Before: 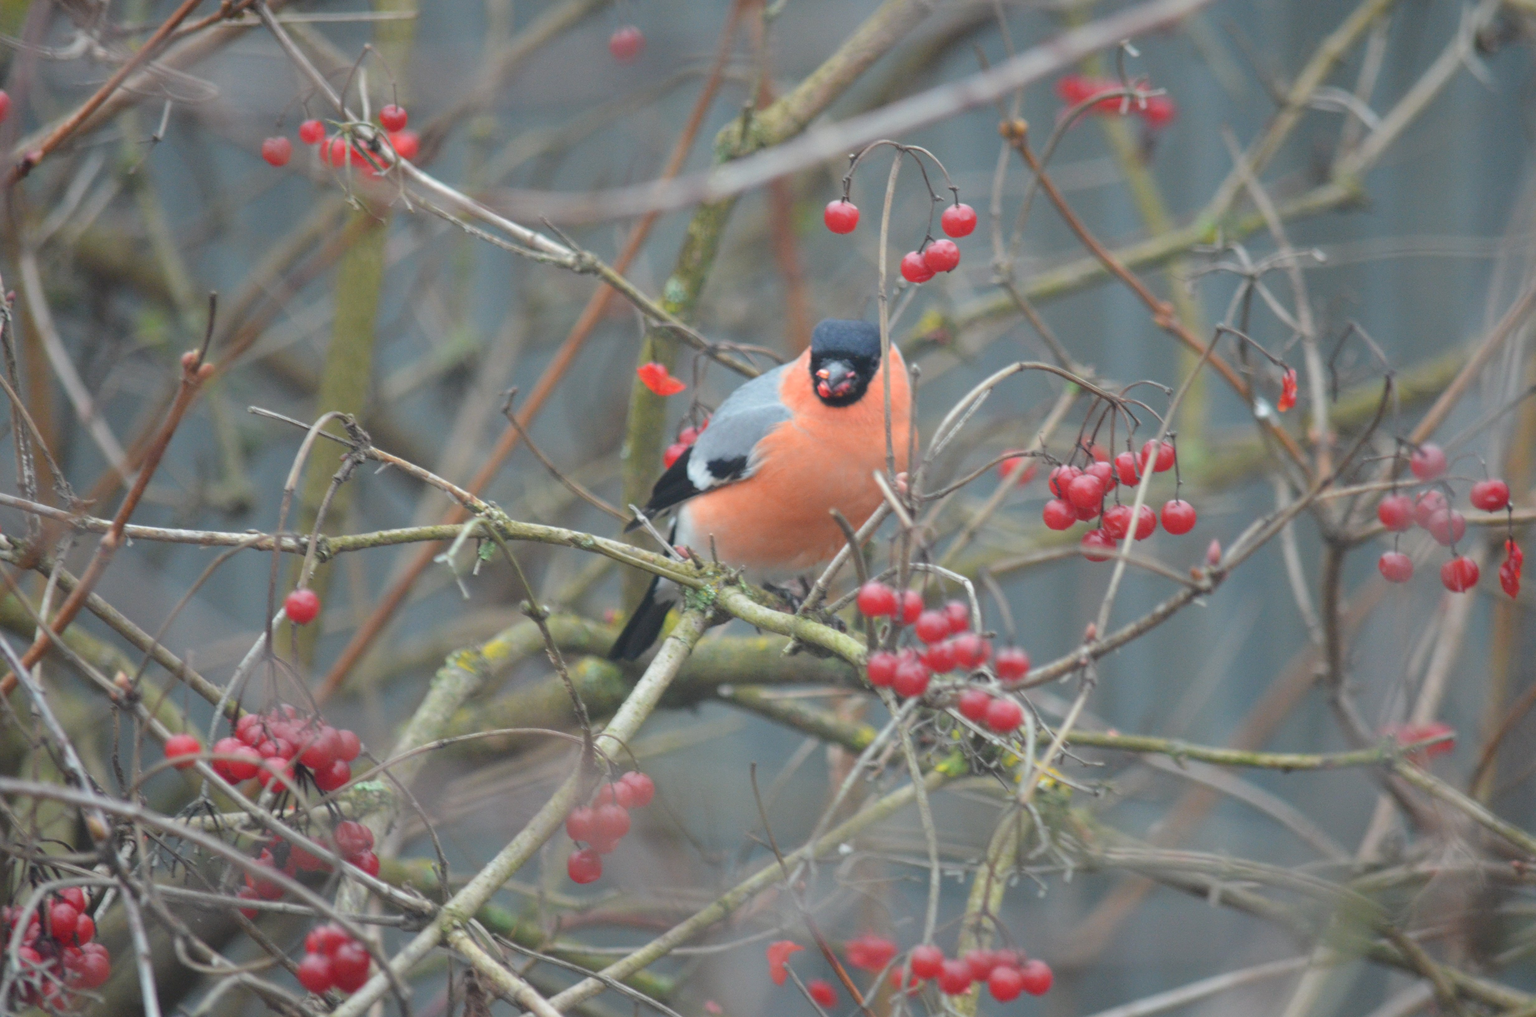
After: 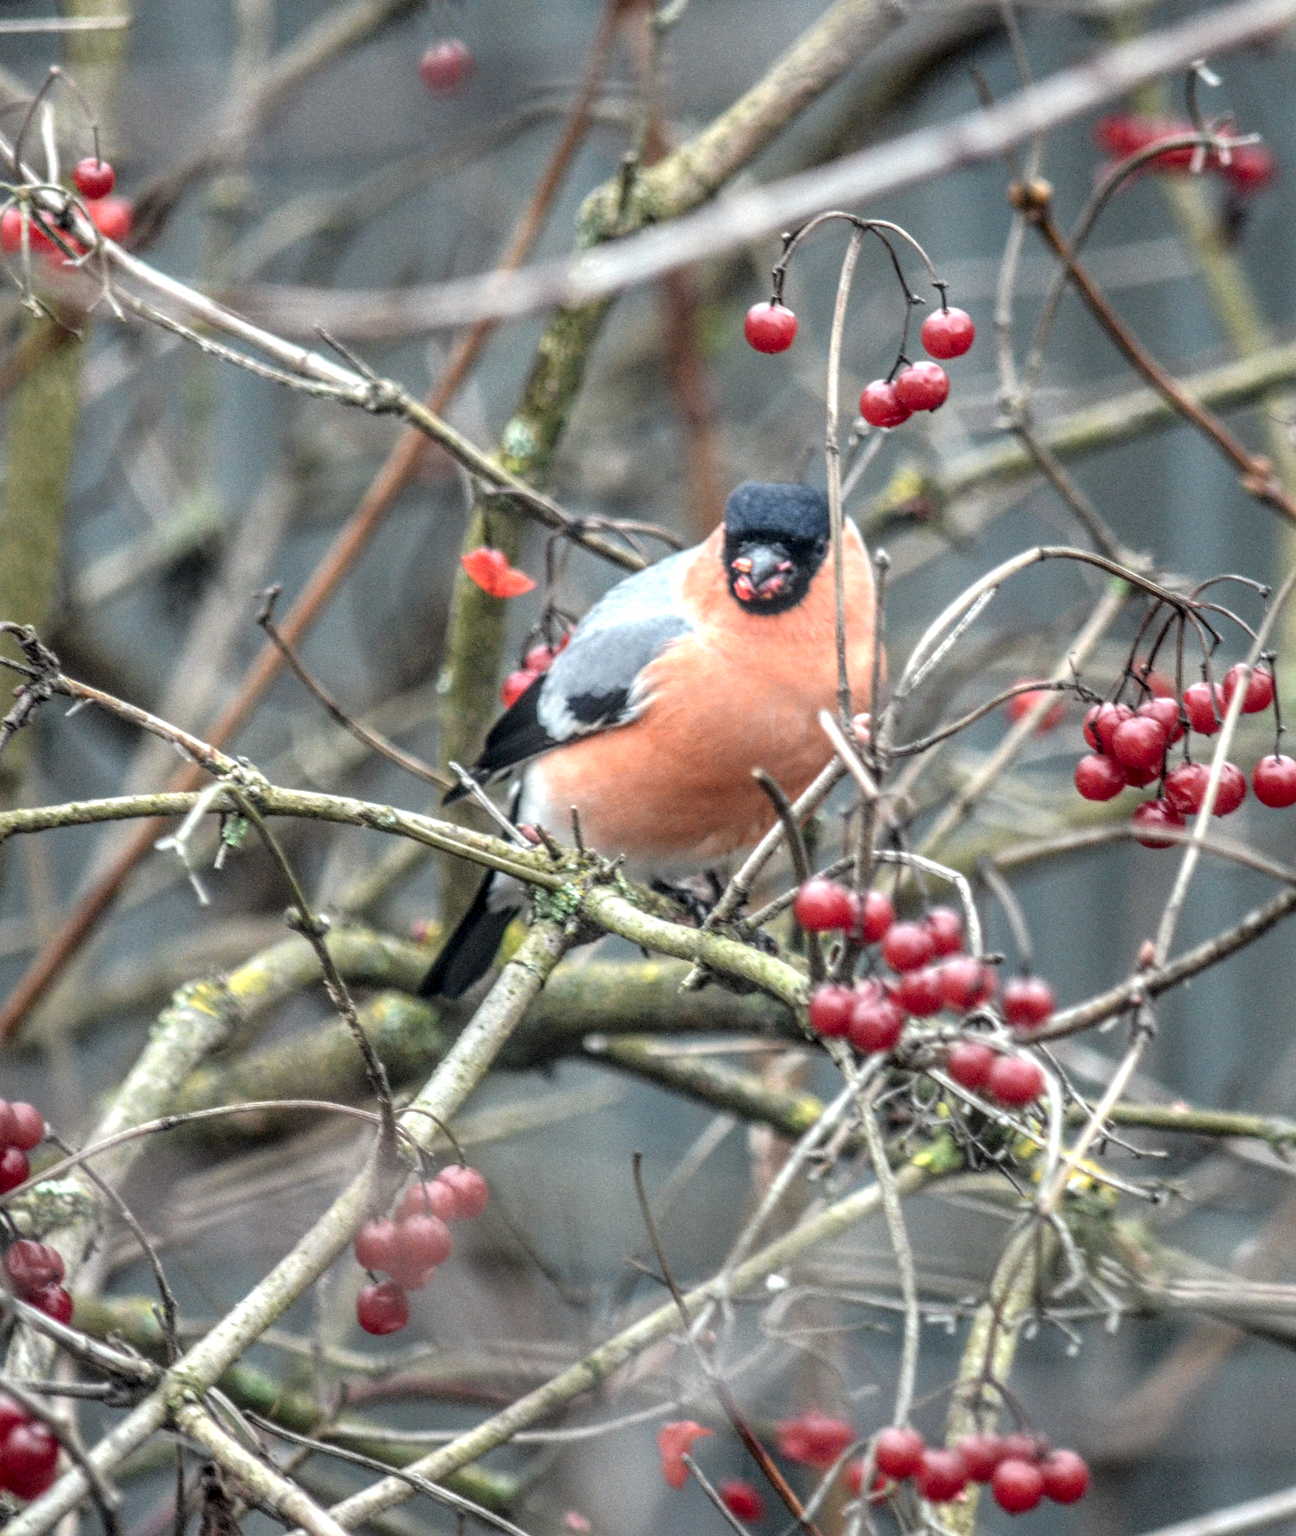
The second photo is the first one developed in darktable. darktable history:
crop: left 21.577%, right 22.534%
local contrast: highlights 5%, shadows 1%, detail 300%, midtone range 0.298
